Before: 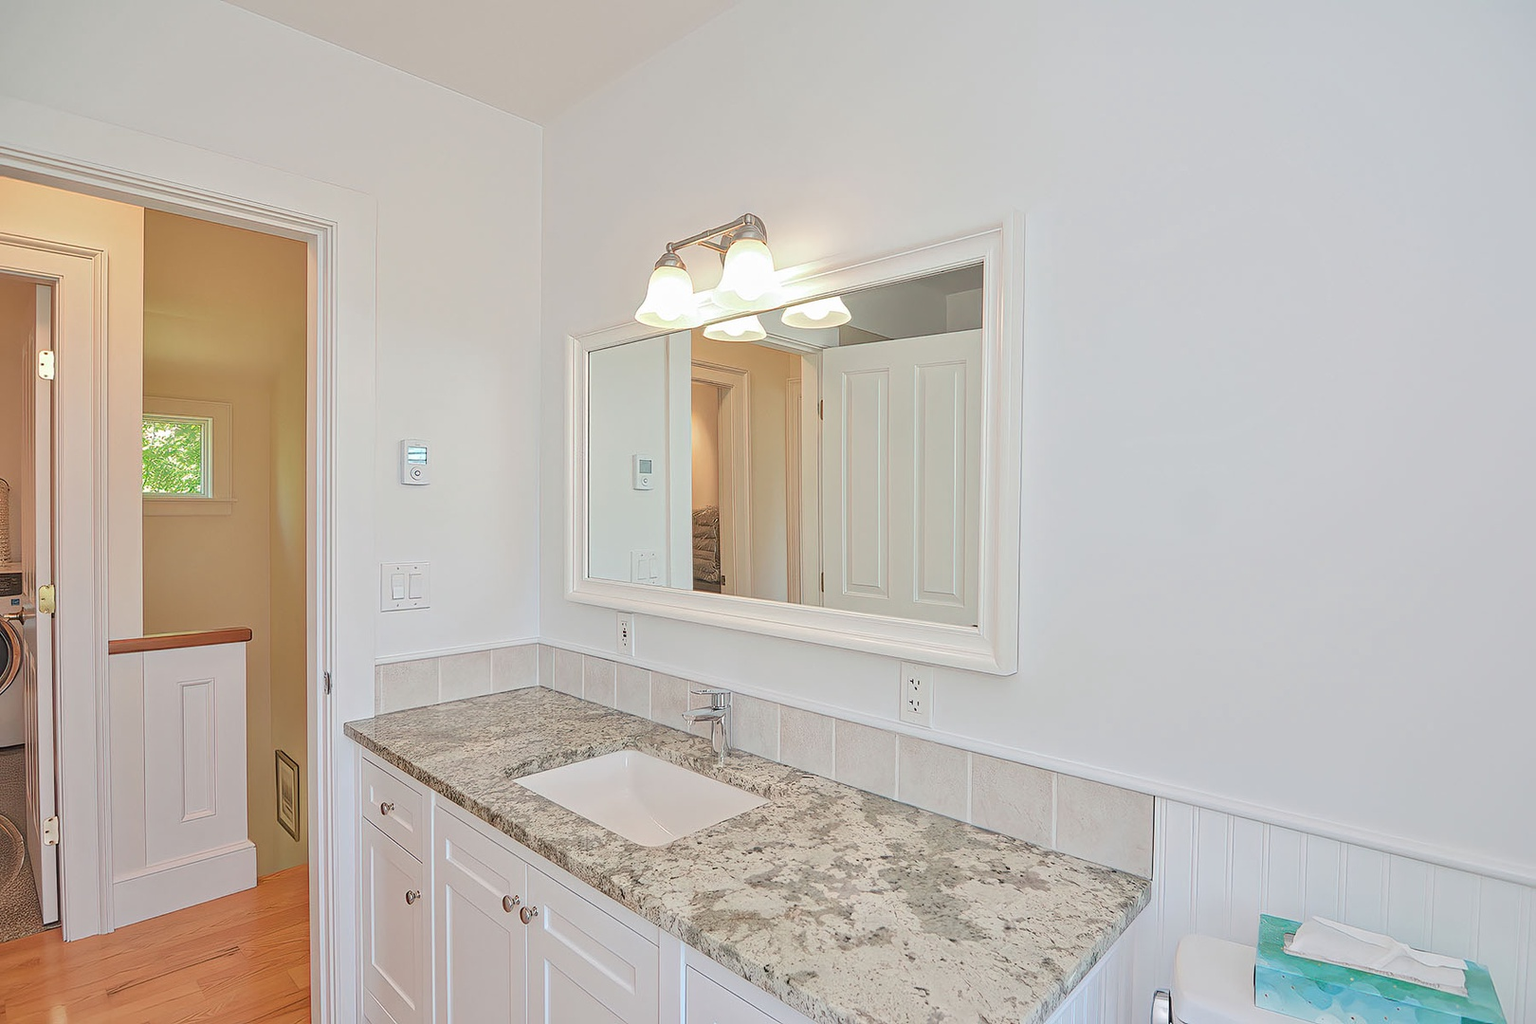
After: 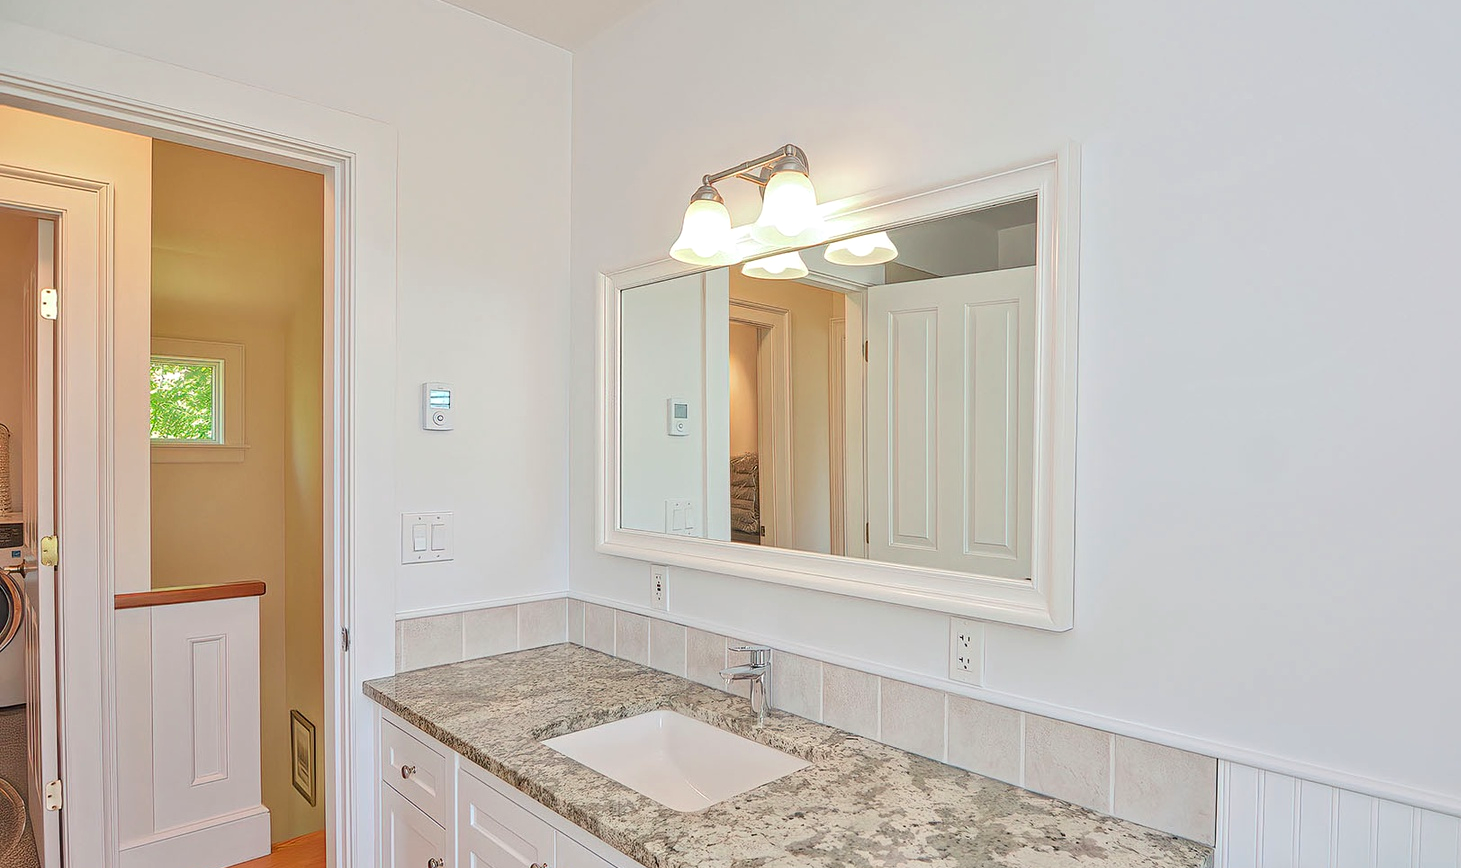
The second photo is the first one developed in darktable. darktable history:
crop: top 7.547%, right 9.758%, bottom 12.026%
local contrast: highlights 104%, shadows 97%, detail 119%, midtone range 0.2
contrast brightness saturation: contrast 0.081, saturation 0.201
